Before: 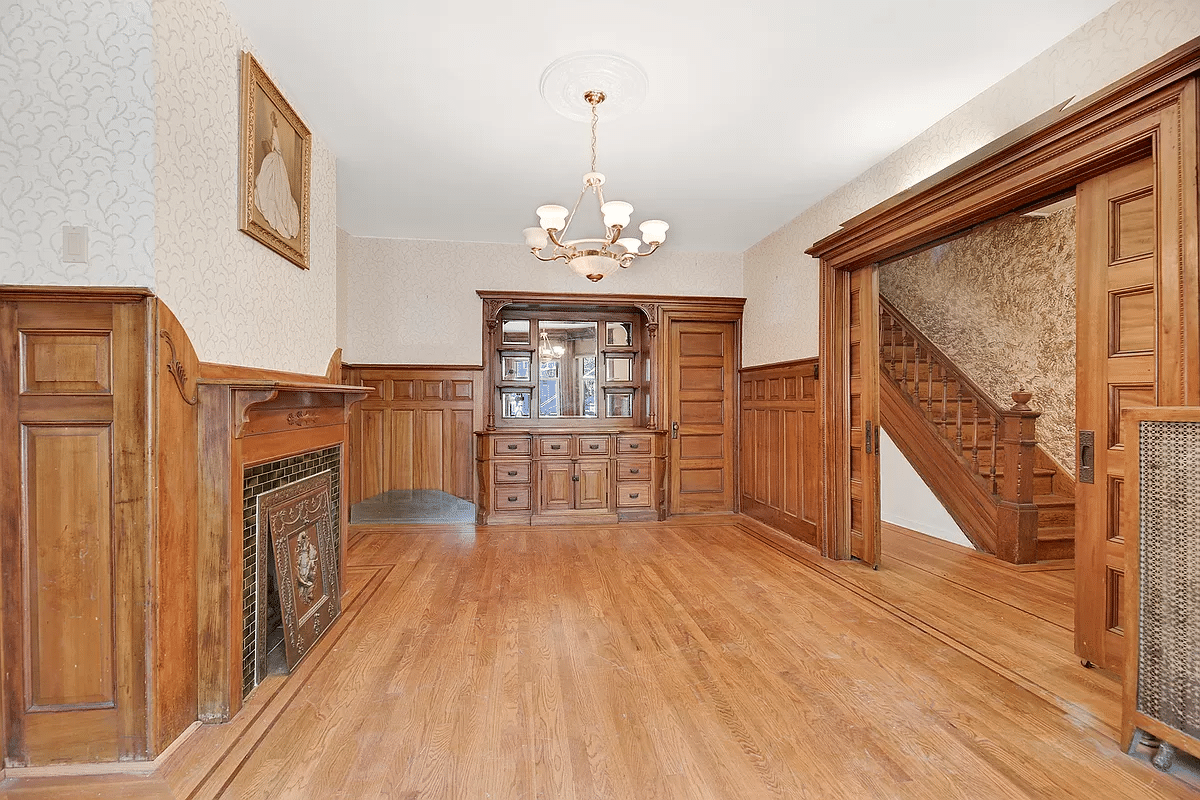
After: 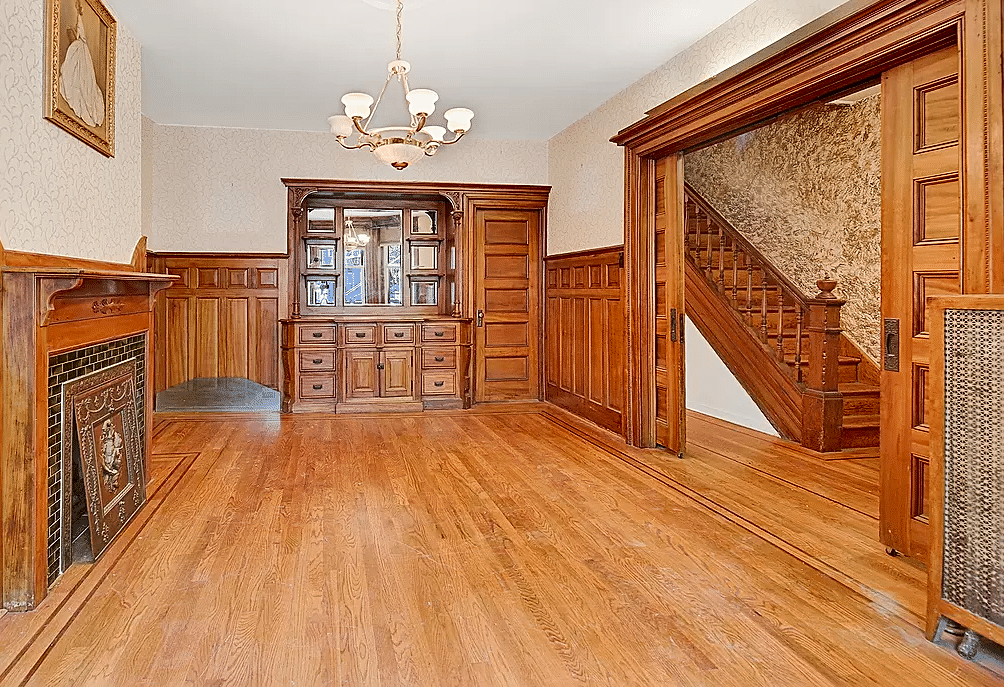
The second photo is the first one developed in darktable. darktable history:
sharpen: on, module defaults
crop: left 16.319%, top 14.063%
contrast brightness saturation: contrast 0.161, saturation 0.329
shadows and highlights: shadows -20.09, white point adjustment -2.03, highlights -34.83, shadows color adjustment 99.14%, highlights color adjustment 0.587%
